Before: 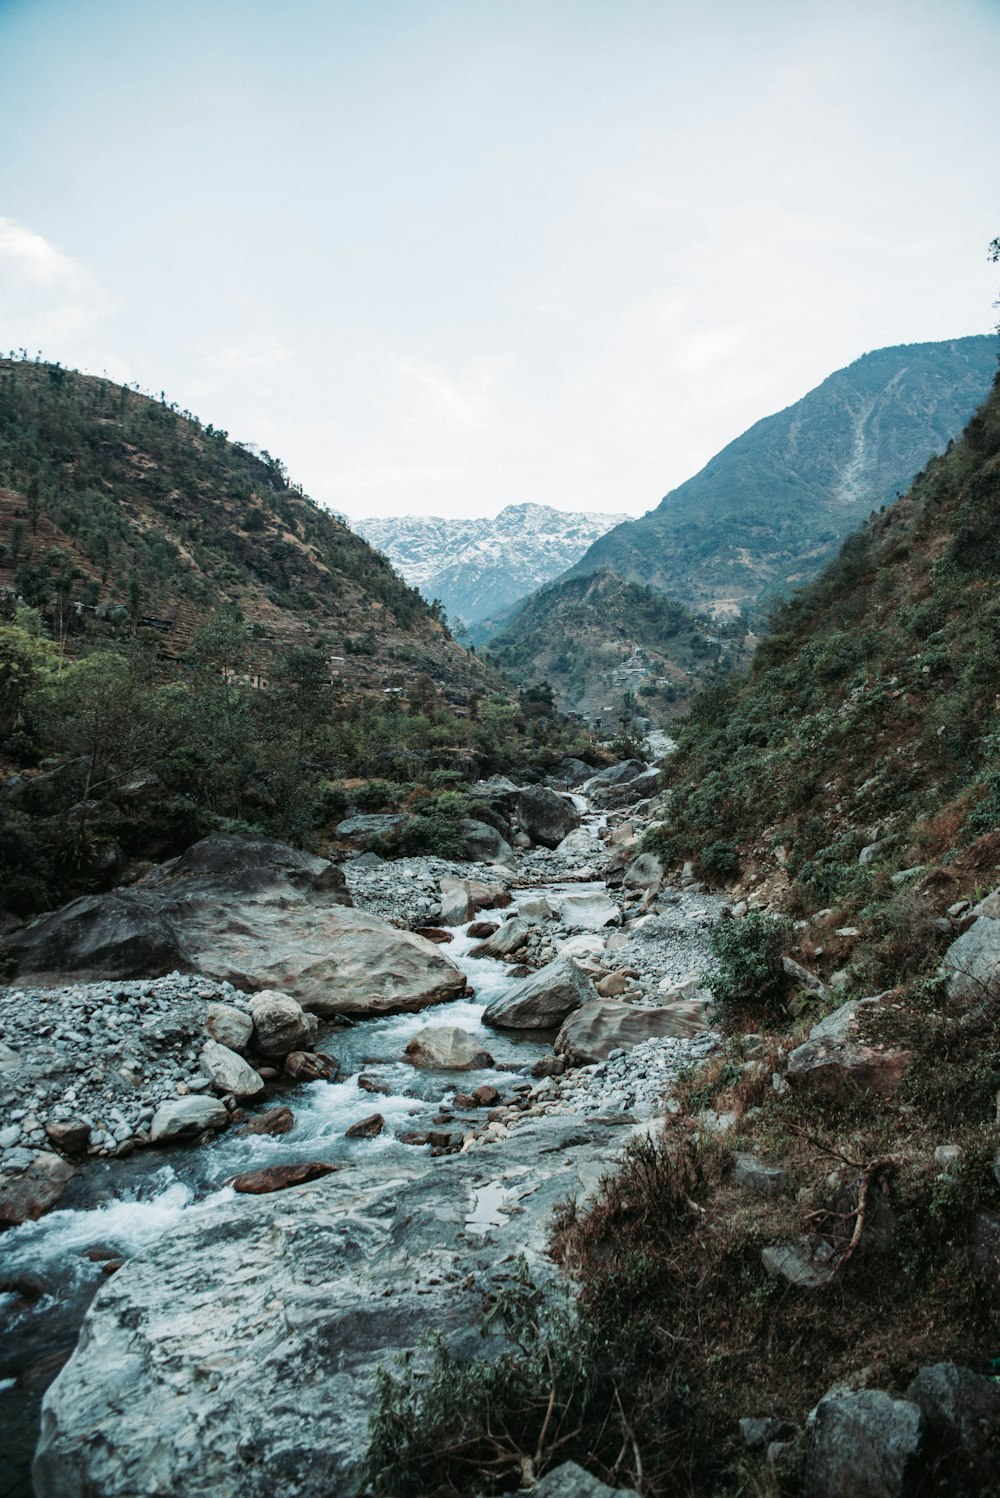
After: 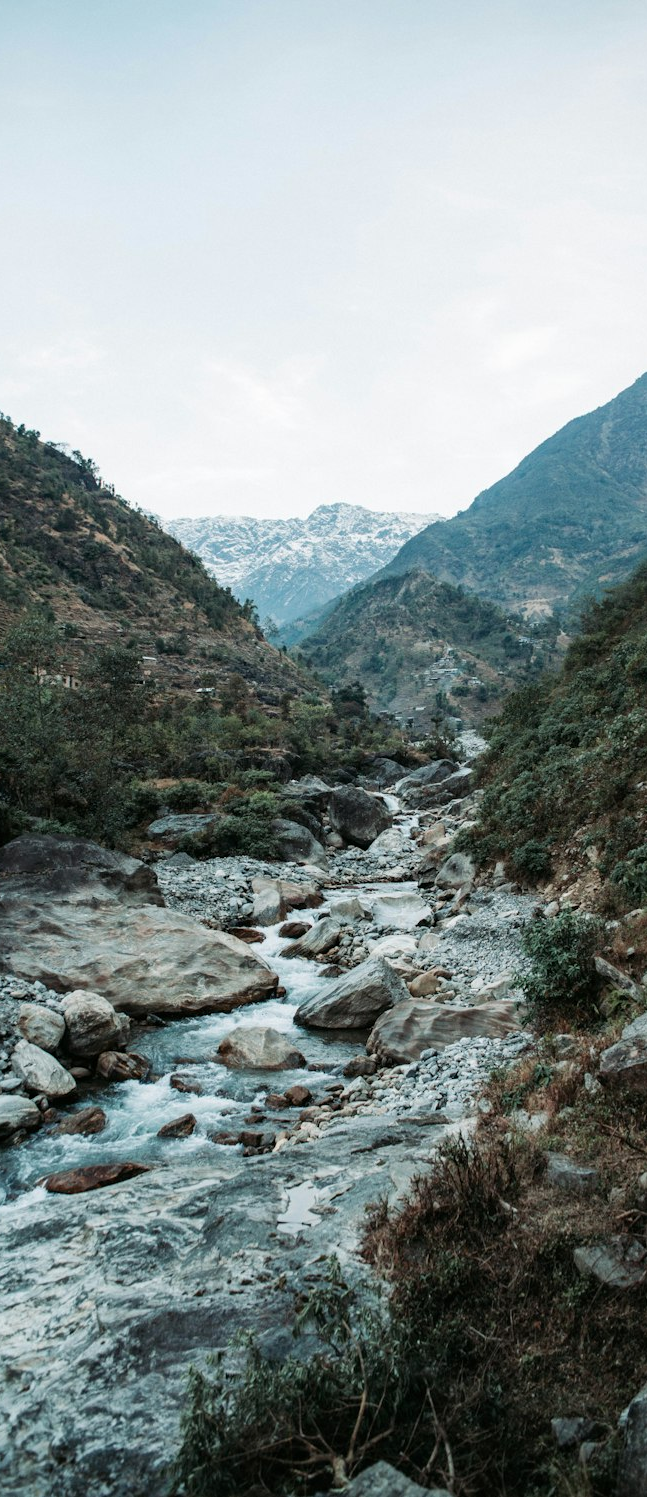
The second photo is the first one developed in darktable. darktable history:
exposure: black level correction 0.001, exposure 0.016 EV, compensate highlight preservation false
crop and rotate: left 18.836%, right 16.422%
